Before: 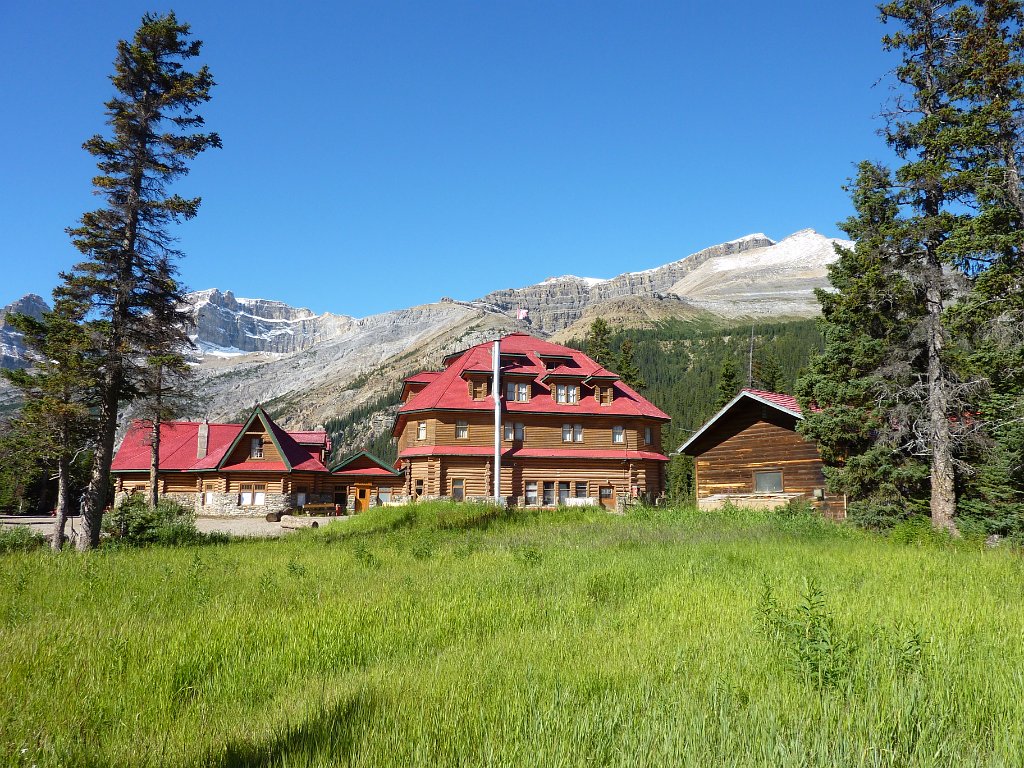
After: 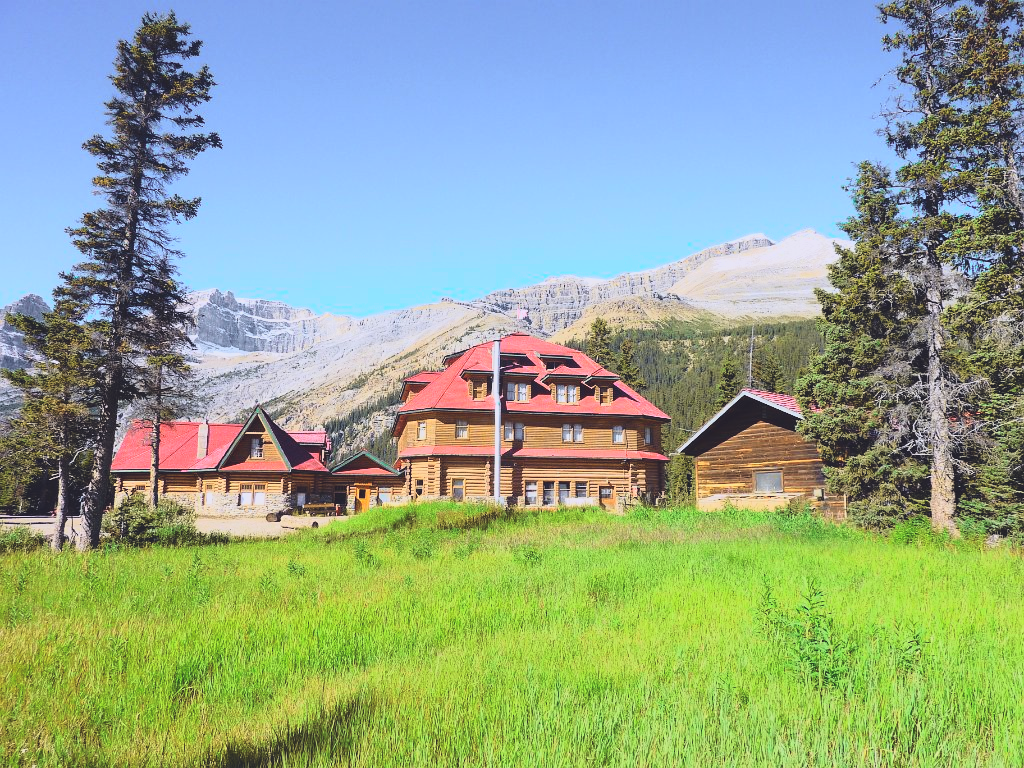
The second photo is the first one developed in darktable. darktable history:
exposure: black level correction -0.015, compensate highlight preservation false
tone curve: curves: ch0 [(0.003, 0.003) (0.104, 0.069) (0.236, 0.218) (0.401, 0.443) (0.495, 0.55) (0.625, 0.67) (0.819, 0.841) (0.96, 0.899)]; ch1 [(0, 0) (0.161, 0.092) (0.37, 0.302) (0.424, 0.402) (0.45, 0.466) (0.495, 0.506) (0.573, 0.571) (0.638, 0.641) (0.751, 0.741) (1, 1)]; ch2 [(0, 0) (0.352, 0.403) (0.466, 0.443) (0.524, 0.501) (0.56, 0.556) (1, 1)], color space Lab, independent channels, preserve colors none
contrast brightness saturation: contrast 0.2, brightness 0.16, saturation 0.22
